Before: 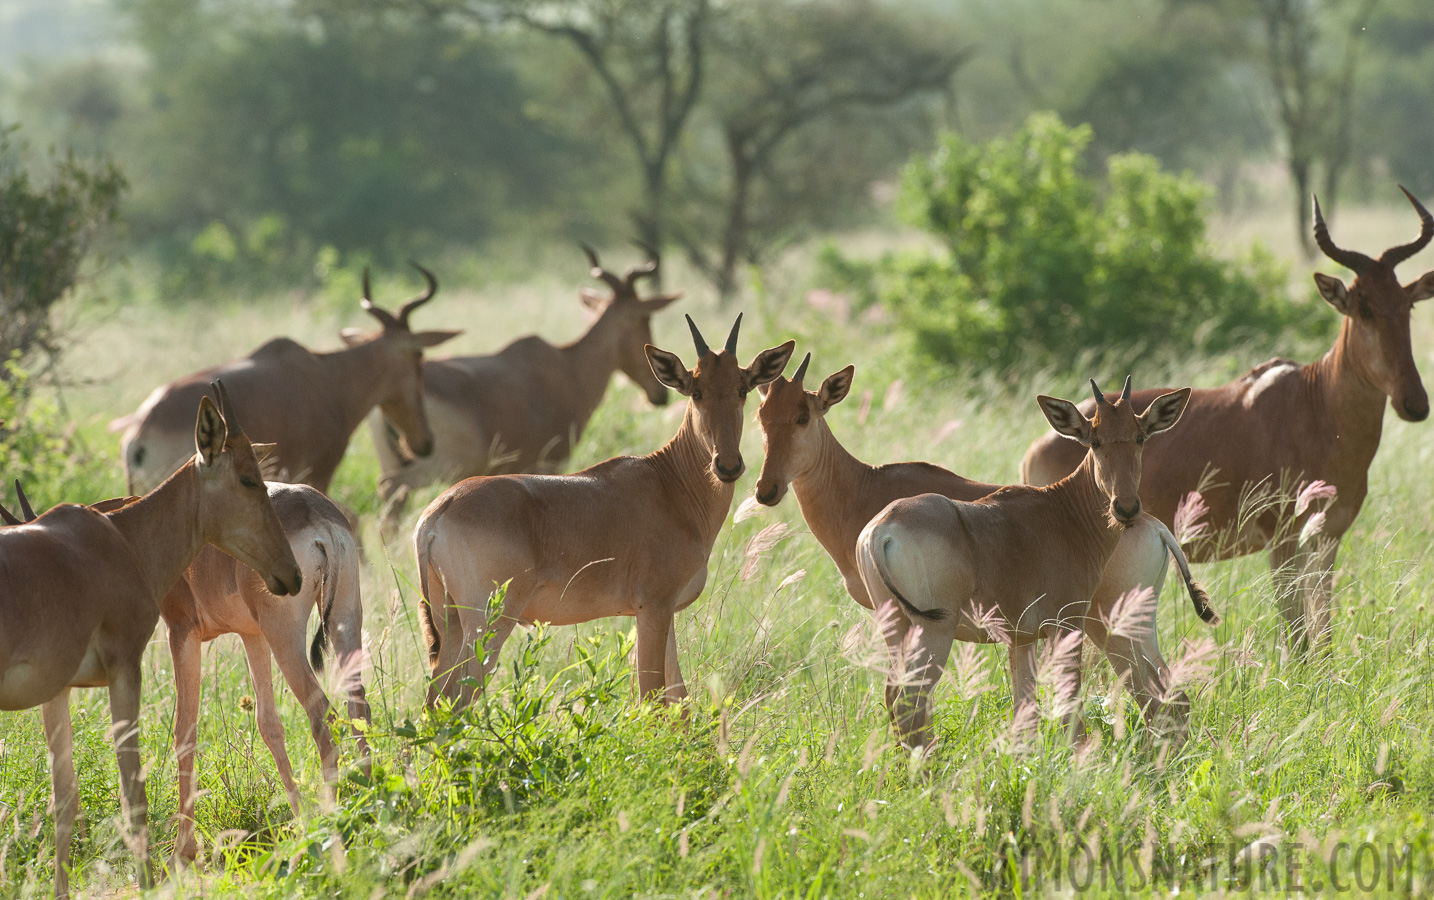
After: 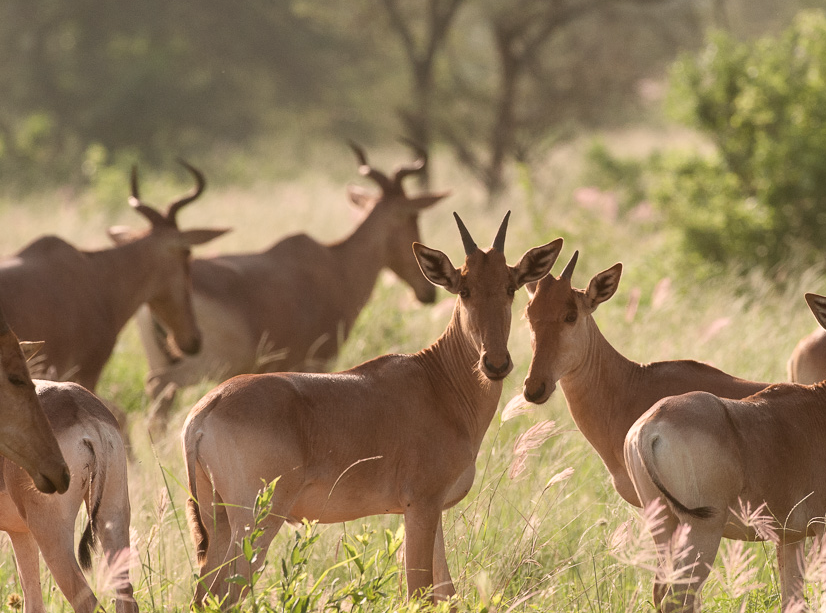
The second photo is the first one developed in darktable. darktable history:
crop: left 16.214%, top 11.408%, right 26.138%, bottom 20.473%
color correction: highlights a* 10.17, highlights b* 9.77, shadows a* 8.86, shadows b* 7.85, saturation 0.801
